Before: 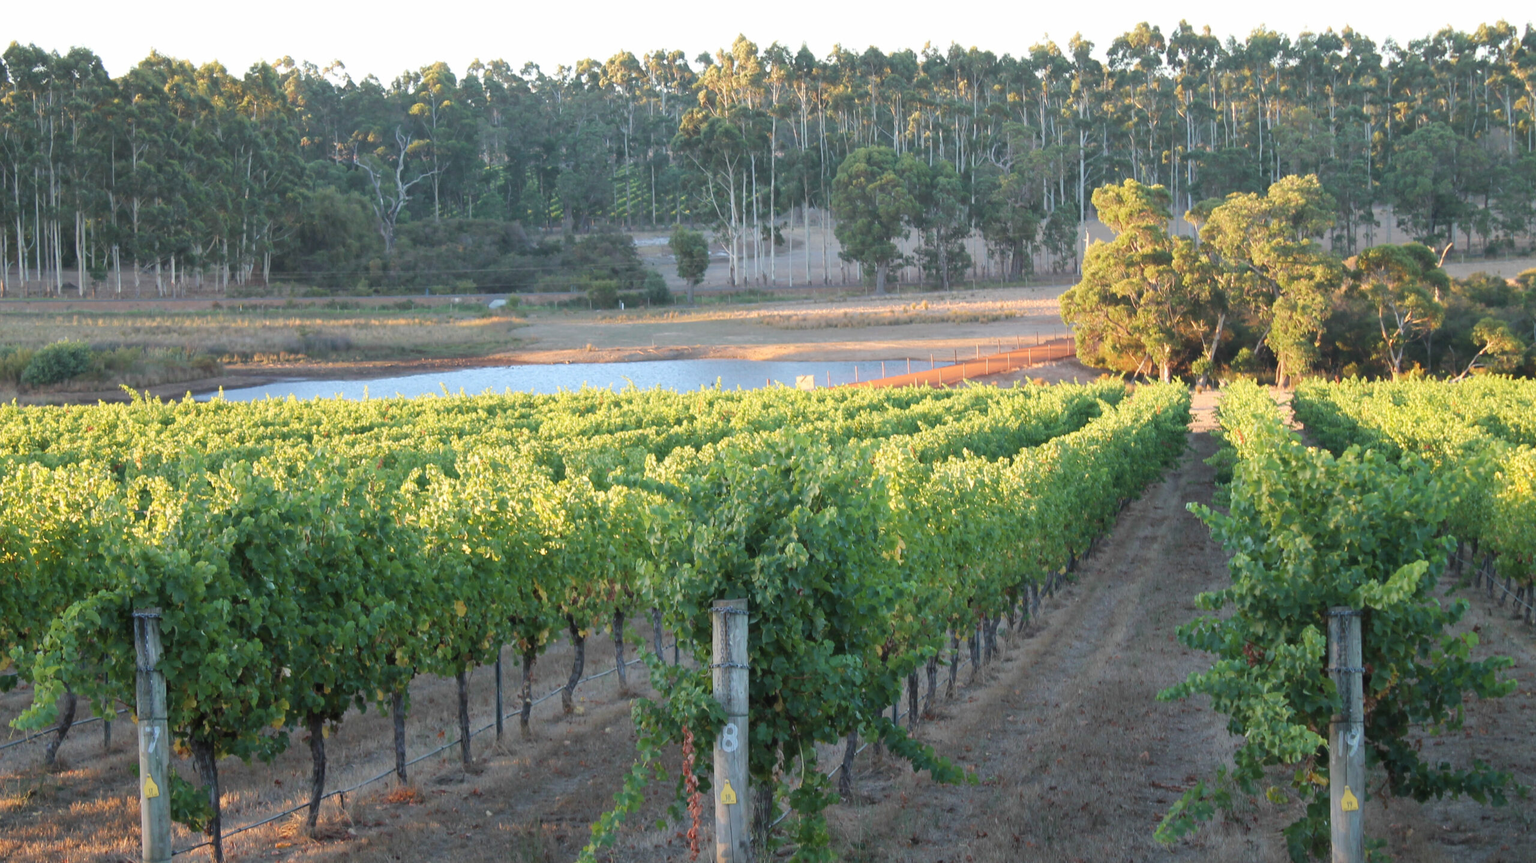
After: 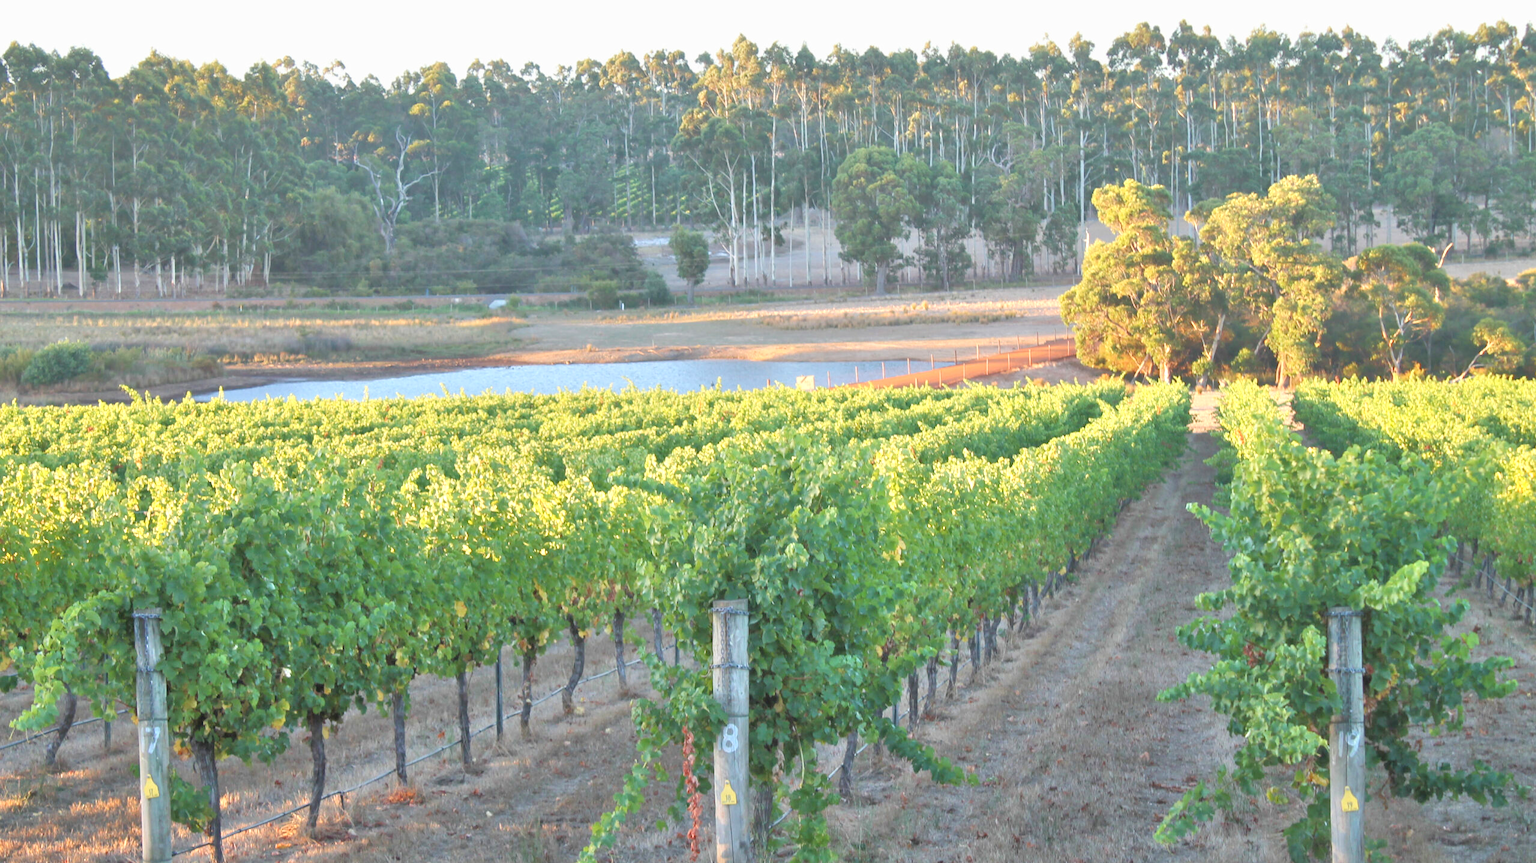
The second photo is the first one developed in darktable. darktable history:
white balance: emerald 1
tone equalizer: -8 EV 2 EV, -7 EV 2 EV, -6 EV 2 EV, -5 EV 2 EV, -4 EV 2 EV, -3 EV 1.5 EV, -2 EV 1 EV, -1 EV 0.5 EV
